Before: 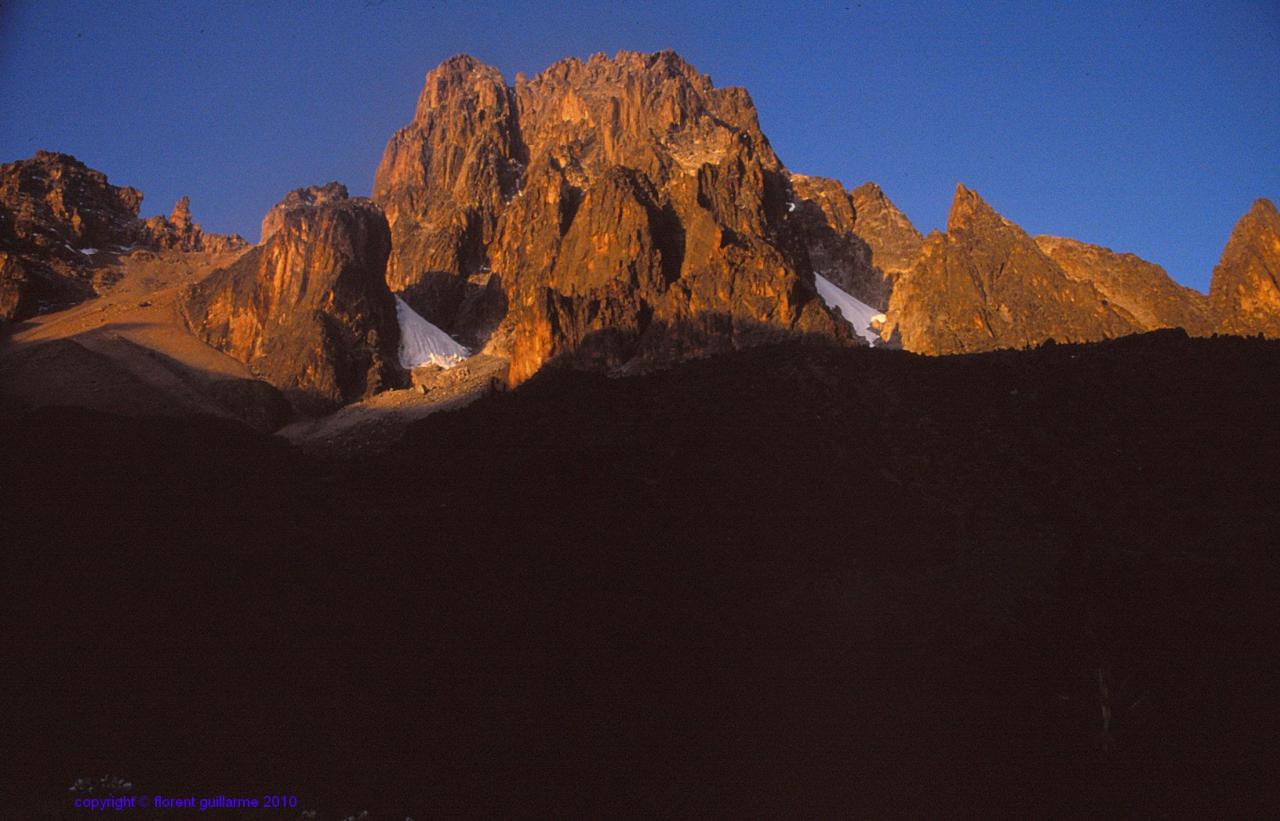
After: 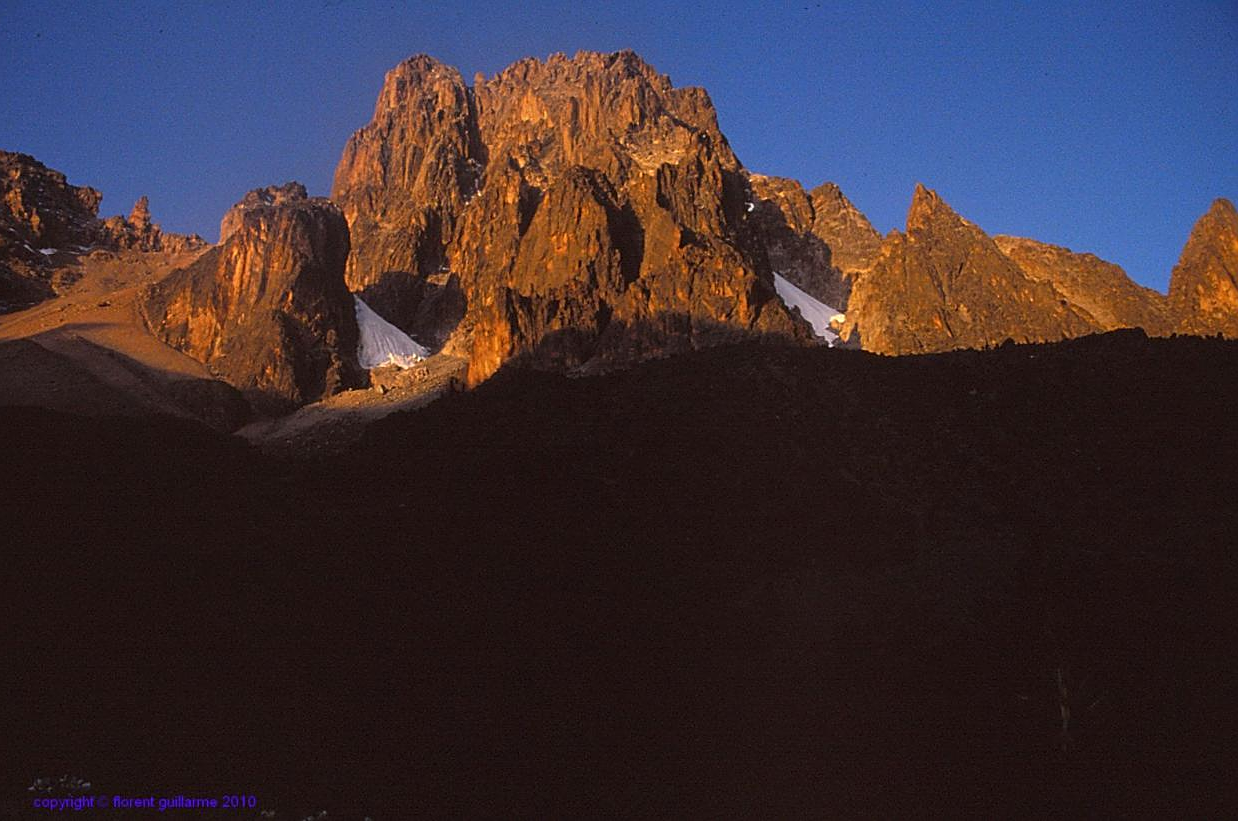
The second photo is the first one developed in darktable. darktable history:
crop and rotate: left 3.238%
sharpen: on, module defaults
